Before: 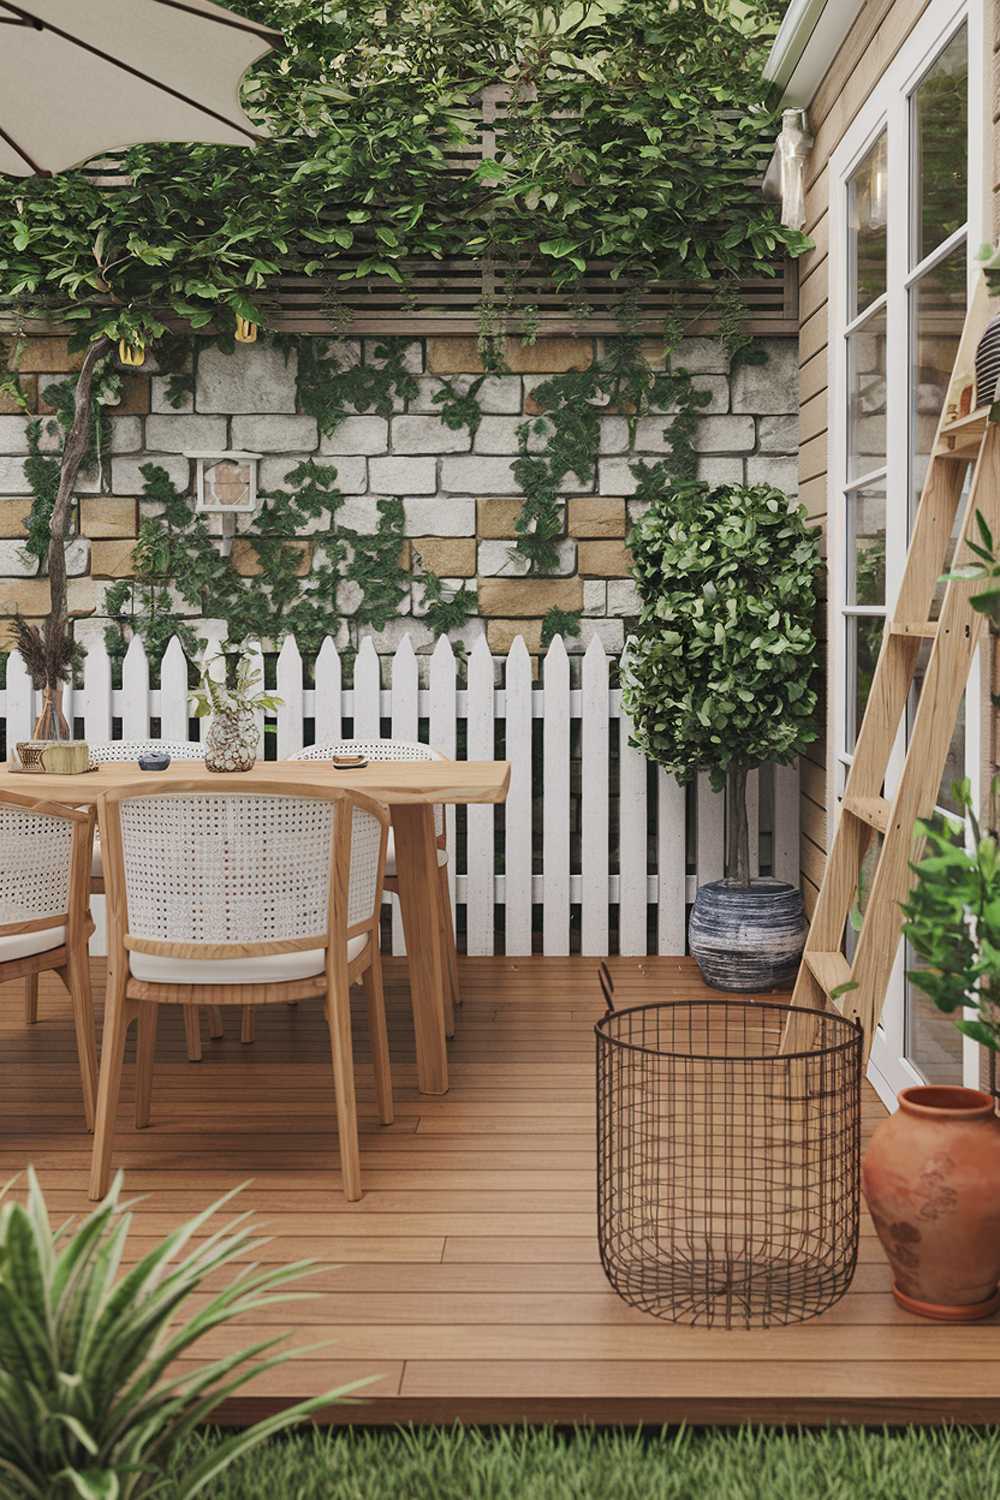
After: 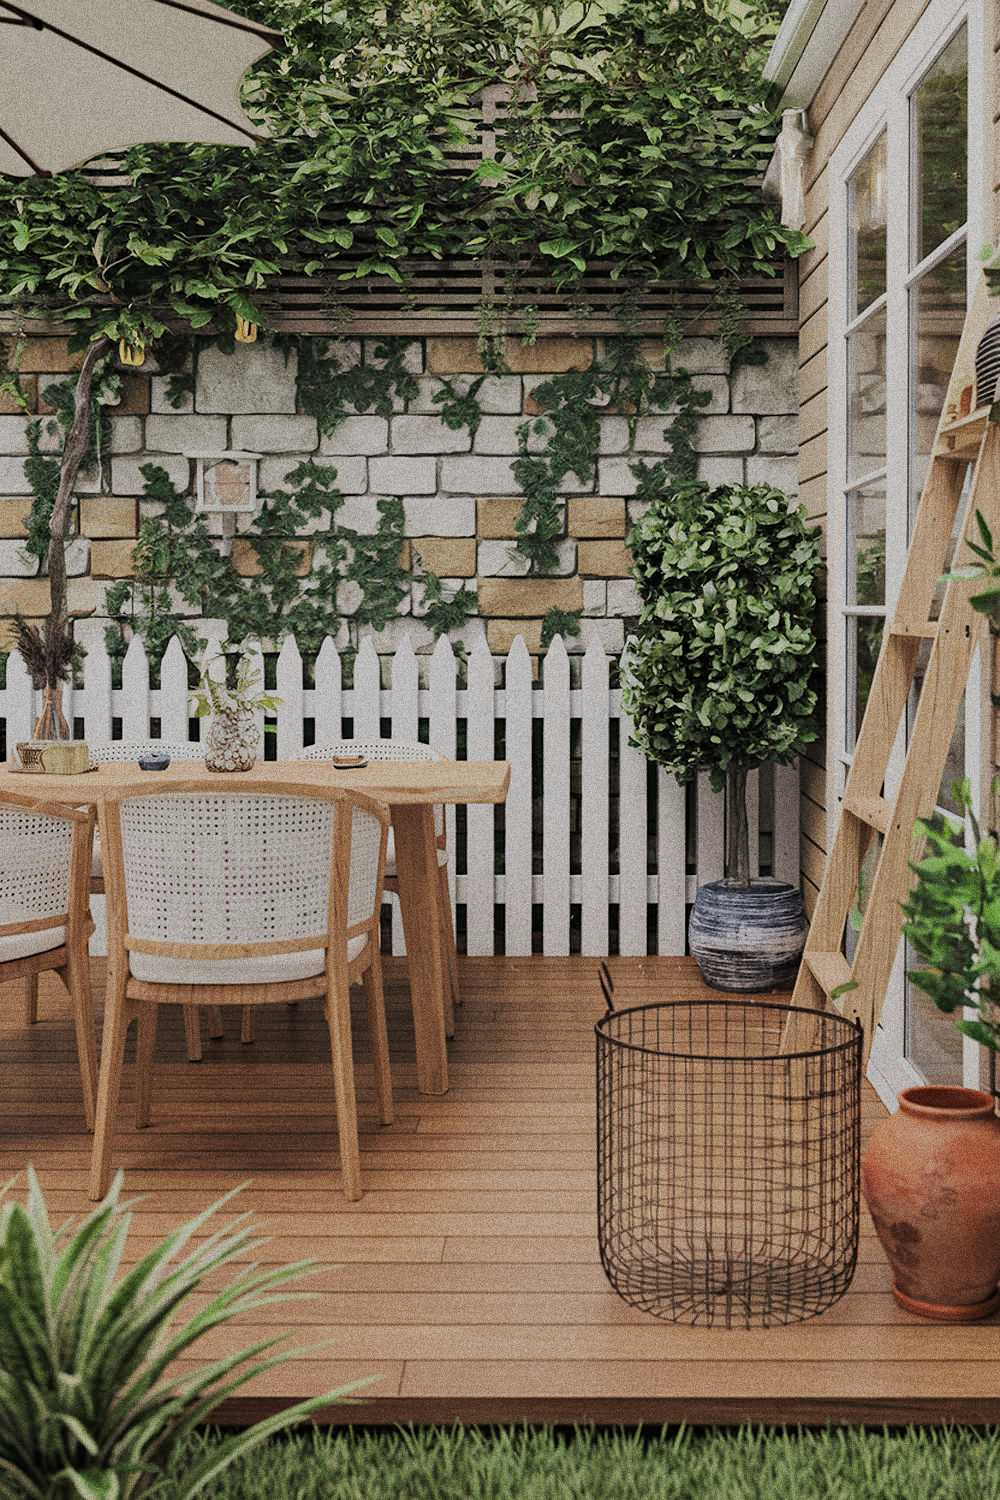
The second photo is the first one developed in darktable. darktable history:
grain: strength 49.07%
white balance: emerald 1
filmic rgb: black relative exposure -9.22 EV, white relative exposure 6.77 EV, hardness 3.07, contrast 1.05
